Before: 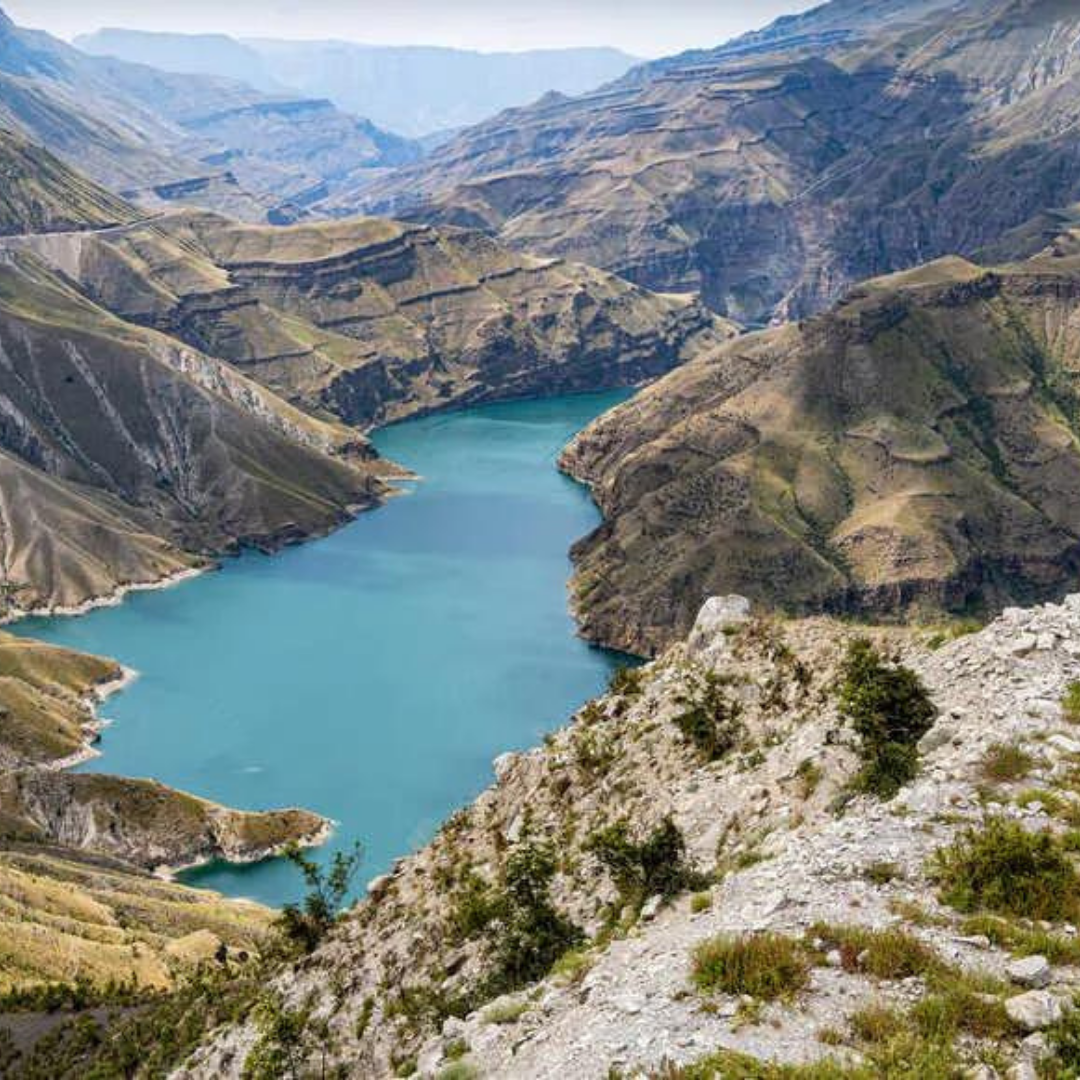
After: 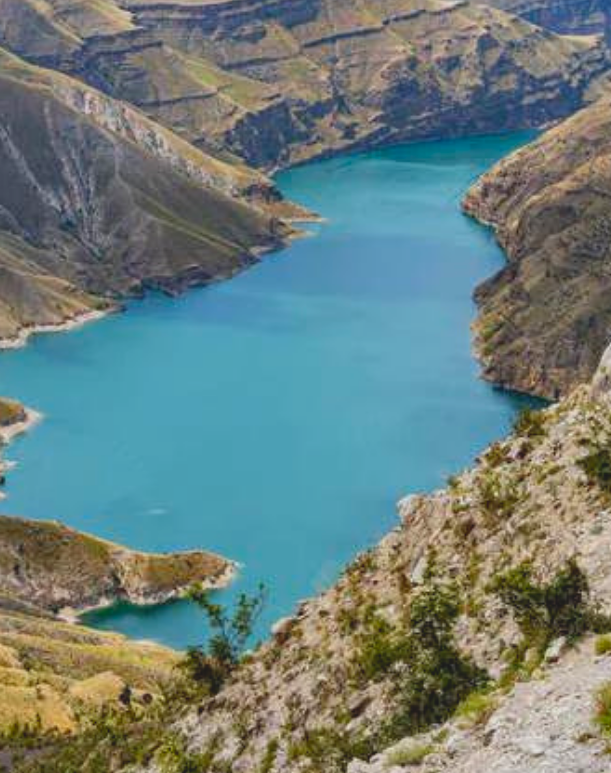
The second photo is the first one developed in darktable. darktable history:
crop: left 8.932%, top 23.928%, right 34.436%, bottom 4.429%
contrast brightness saturation: contrast -0.193, saturation 0.188
